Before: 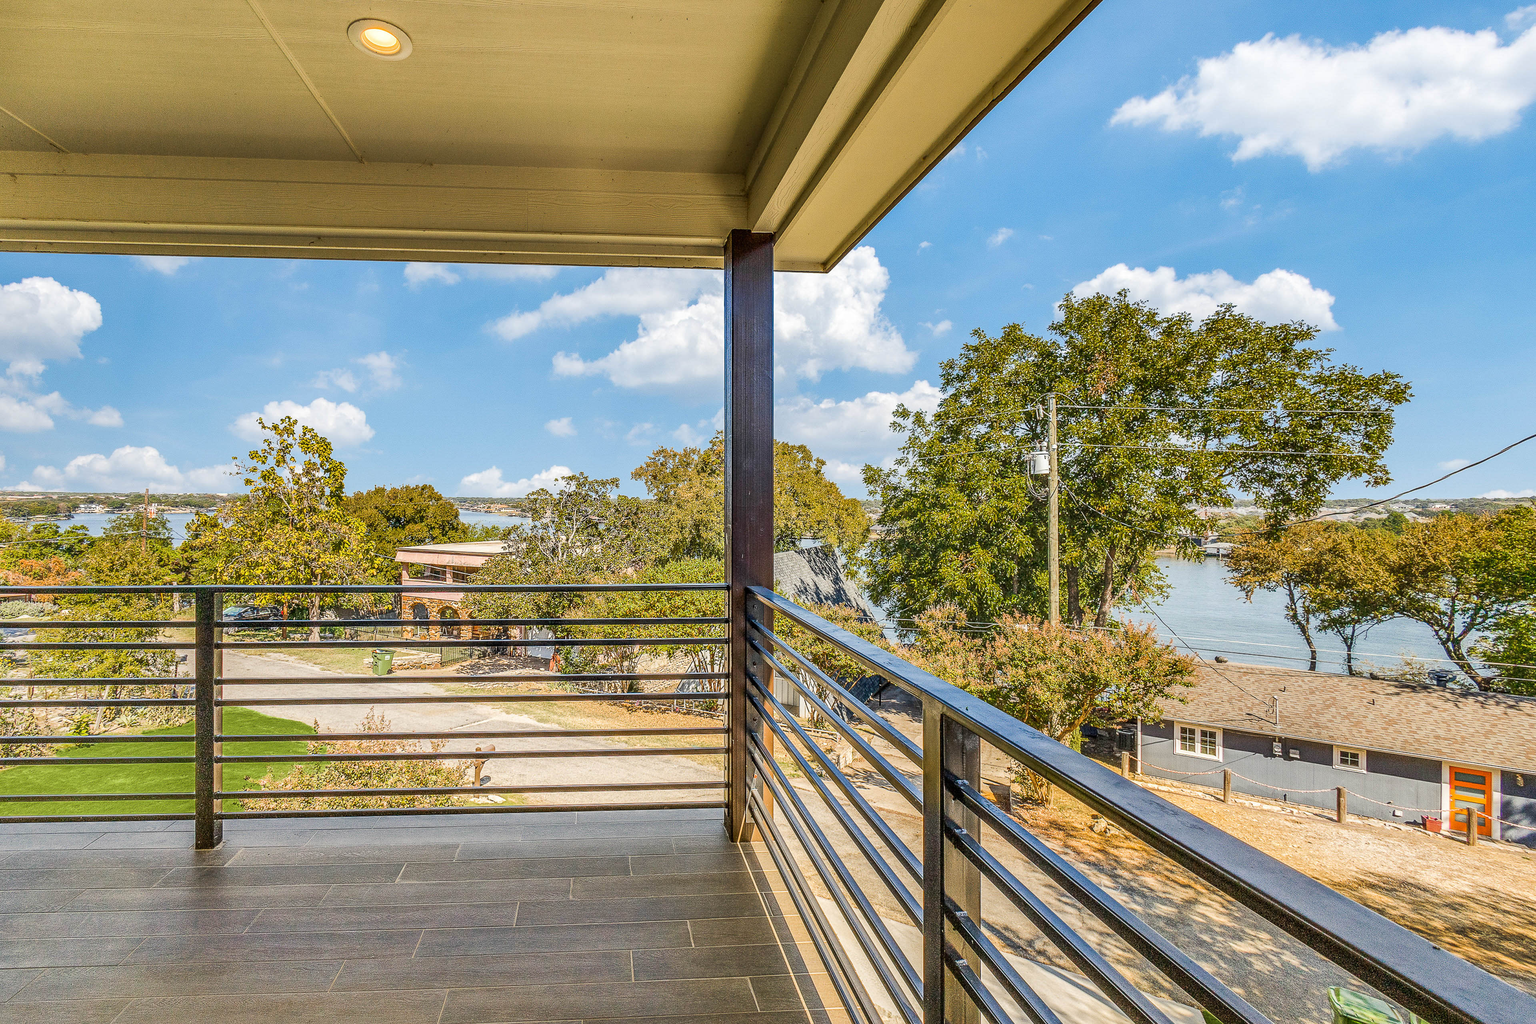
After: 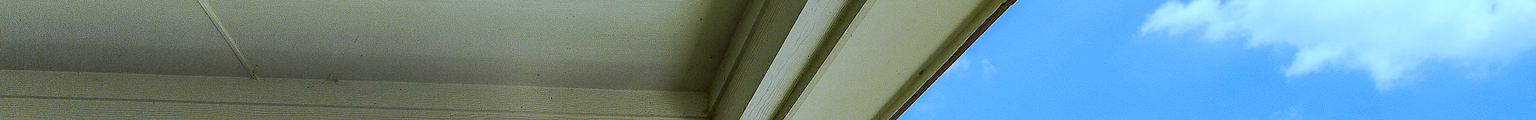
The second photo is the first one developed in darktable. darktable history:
tone equalizer: on, module defaults
crop and rotate: left 9.644%, top 9.491%, right 6.021%, bottom 80.509%
sharpen: radius 1.864, amount 0.398, threshold 1.271
white balance: red 0.766, blue 1.537
